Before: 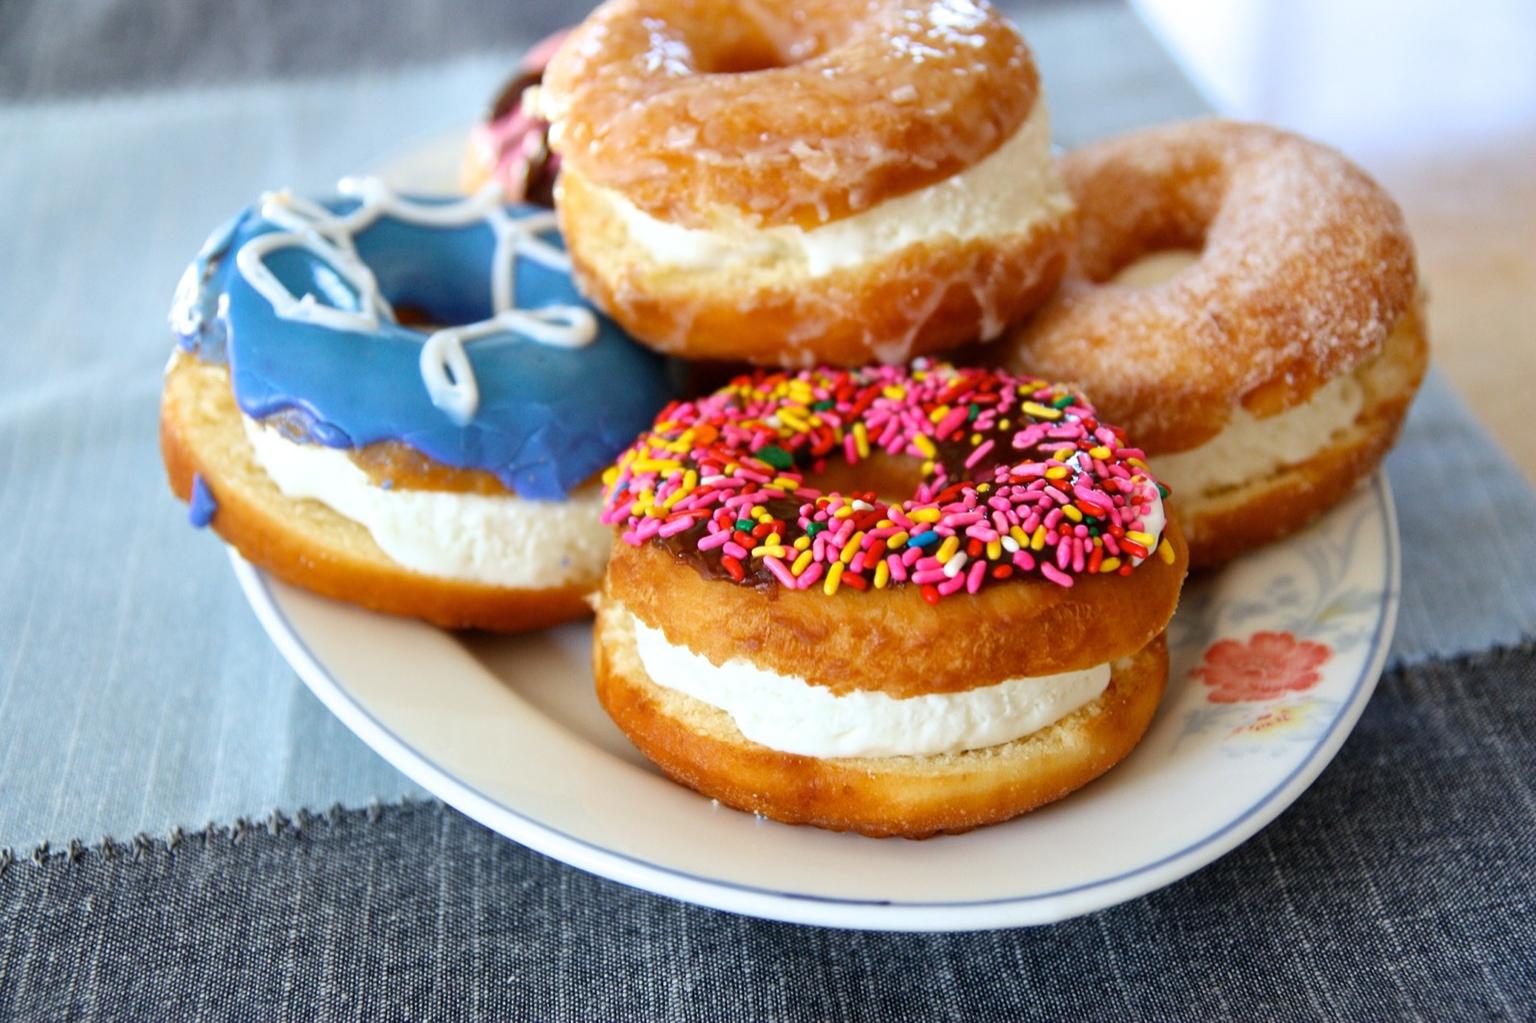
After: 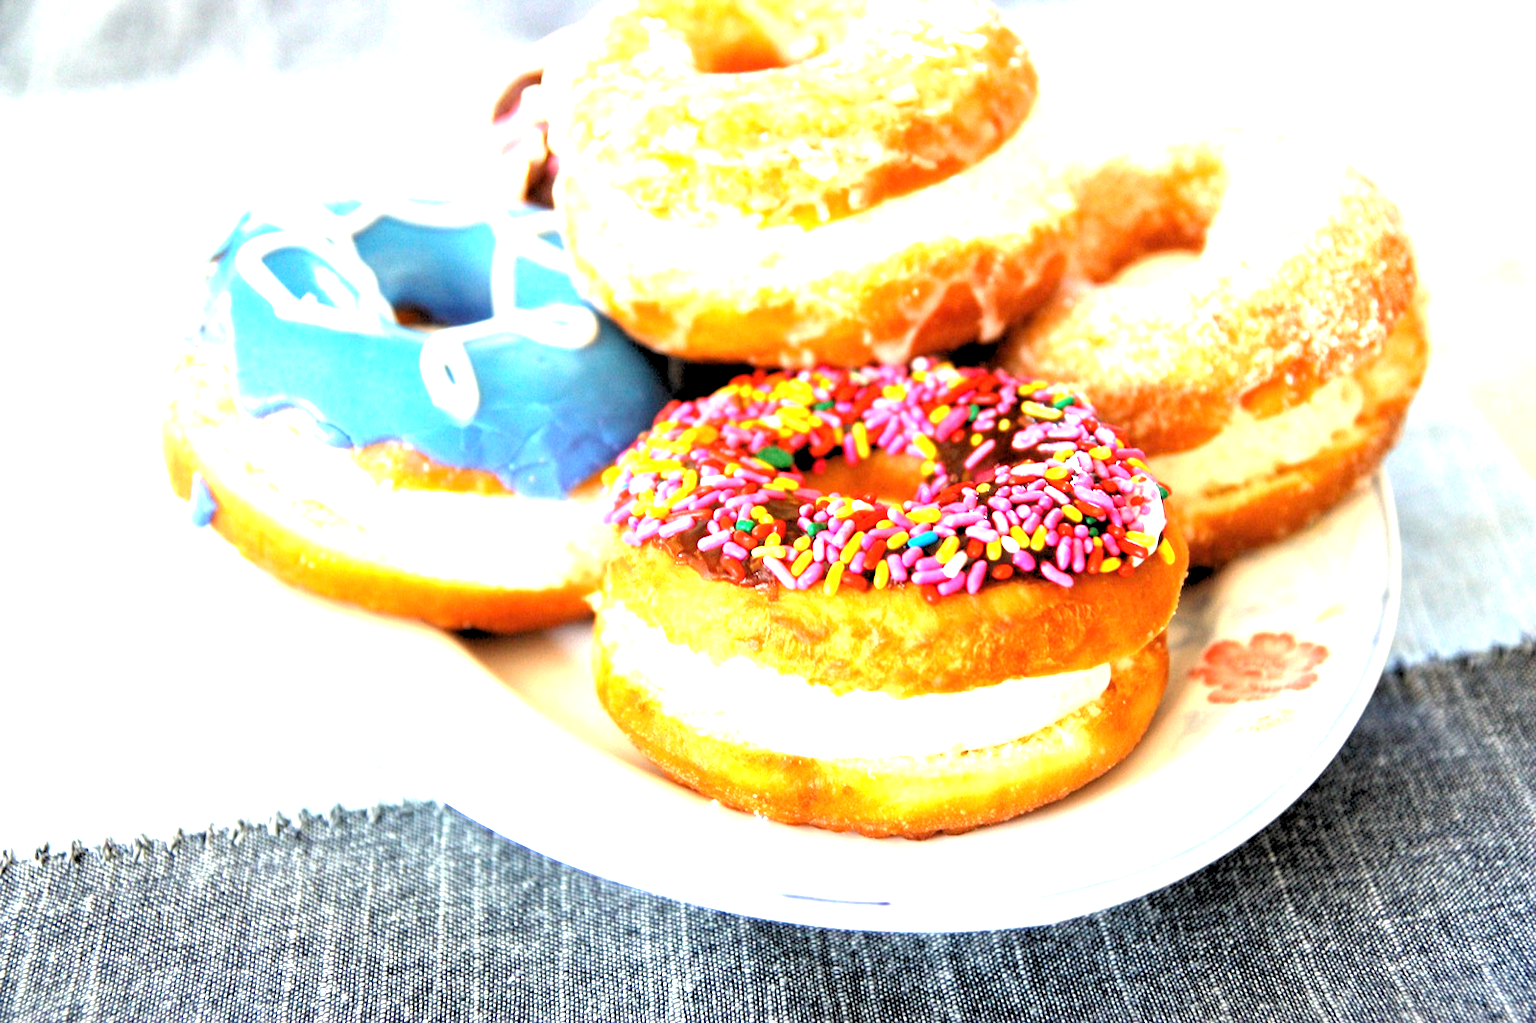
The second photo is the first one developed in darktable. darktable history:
rgb levels: levels [[0.029, 0.461, 0.922], [0, 0.5, 1], [0, 0.5, 1]]
exposure: exposure 2 EV, compensate highlight preservation false
white balance: red 1.029, blue 0.92
